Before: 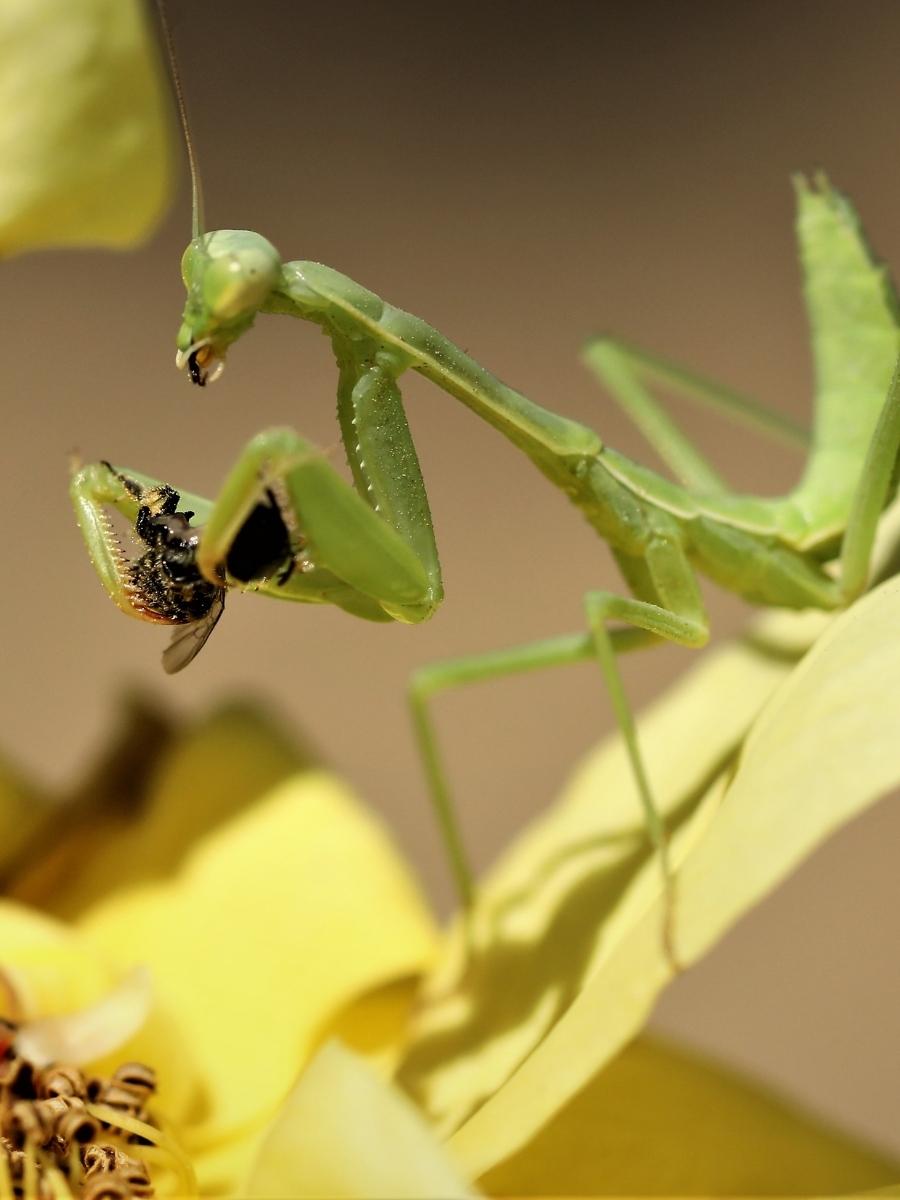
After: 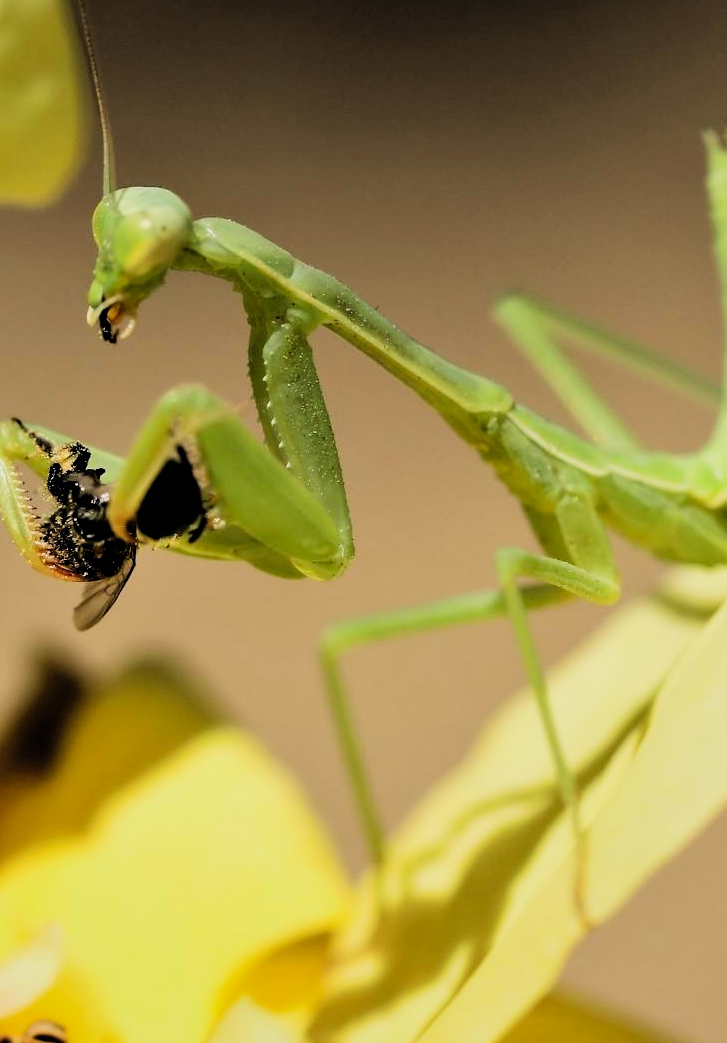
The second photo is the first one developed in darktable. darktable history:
crop: left 9.966%, top 3.625%, right 9.225%, bottom 9.442%
contrast brightness saturation: contrast 0.073, brightness 0.083, saturation 0.177
filmic rgb: black relative exposure -5.15 EV, white relative exposure 3.96 EV, hardness 2.91, contrast 1.298, highlights saturation mix -29.72%
